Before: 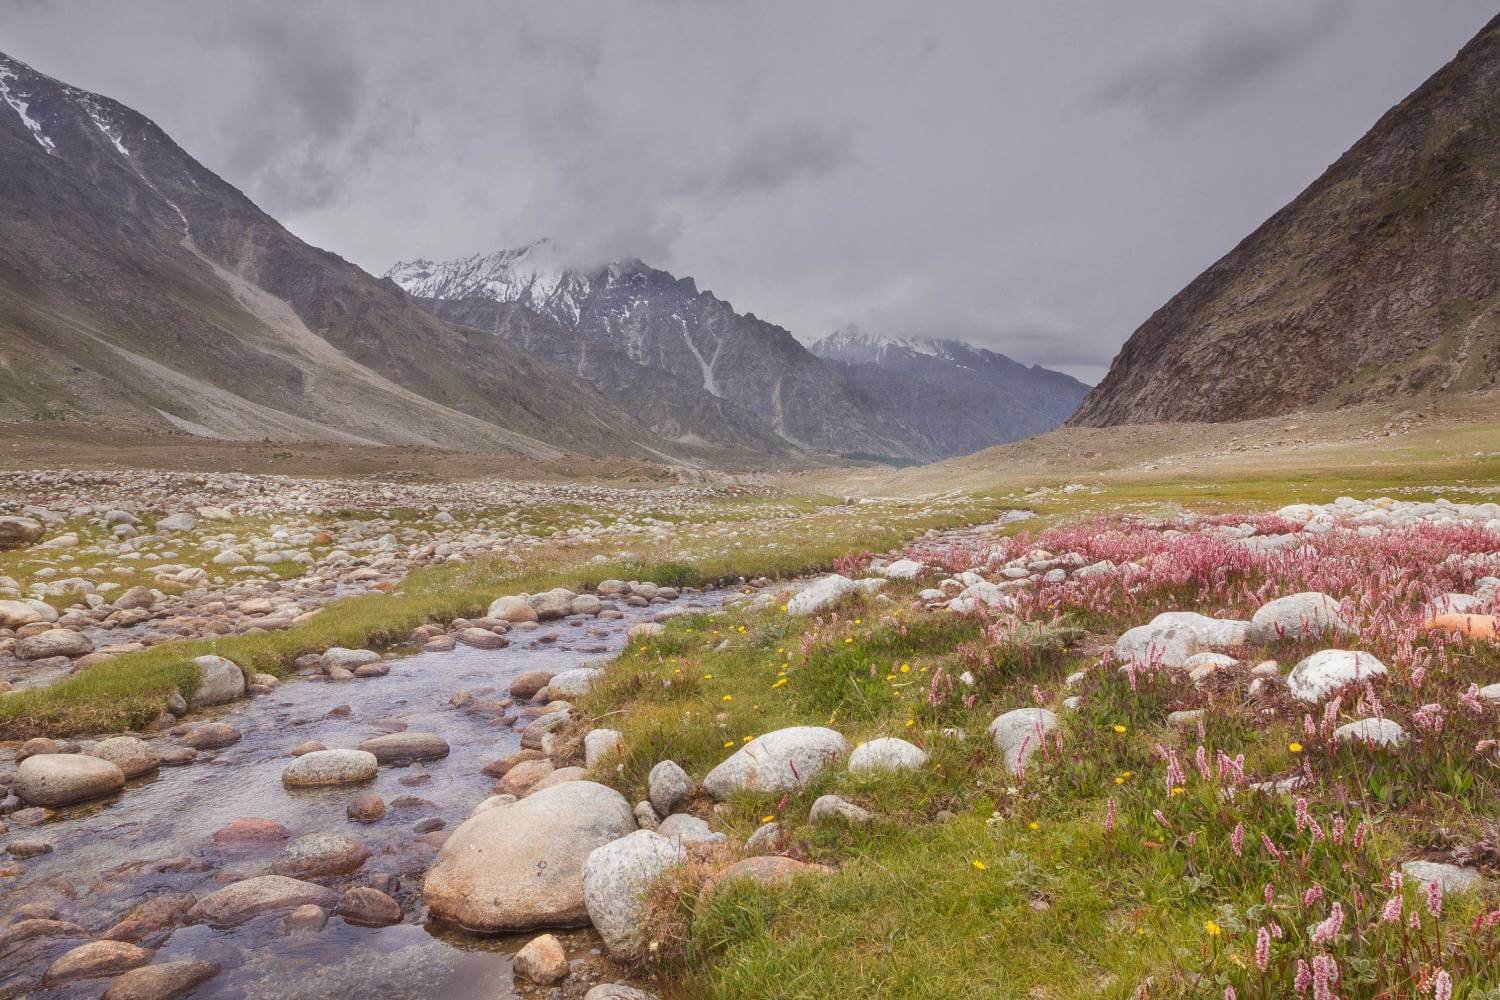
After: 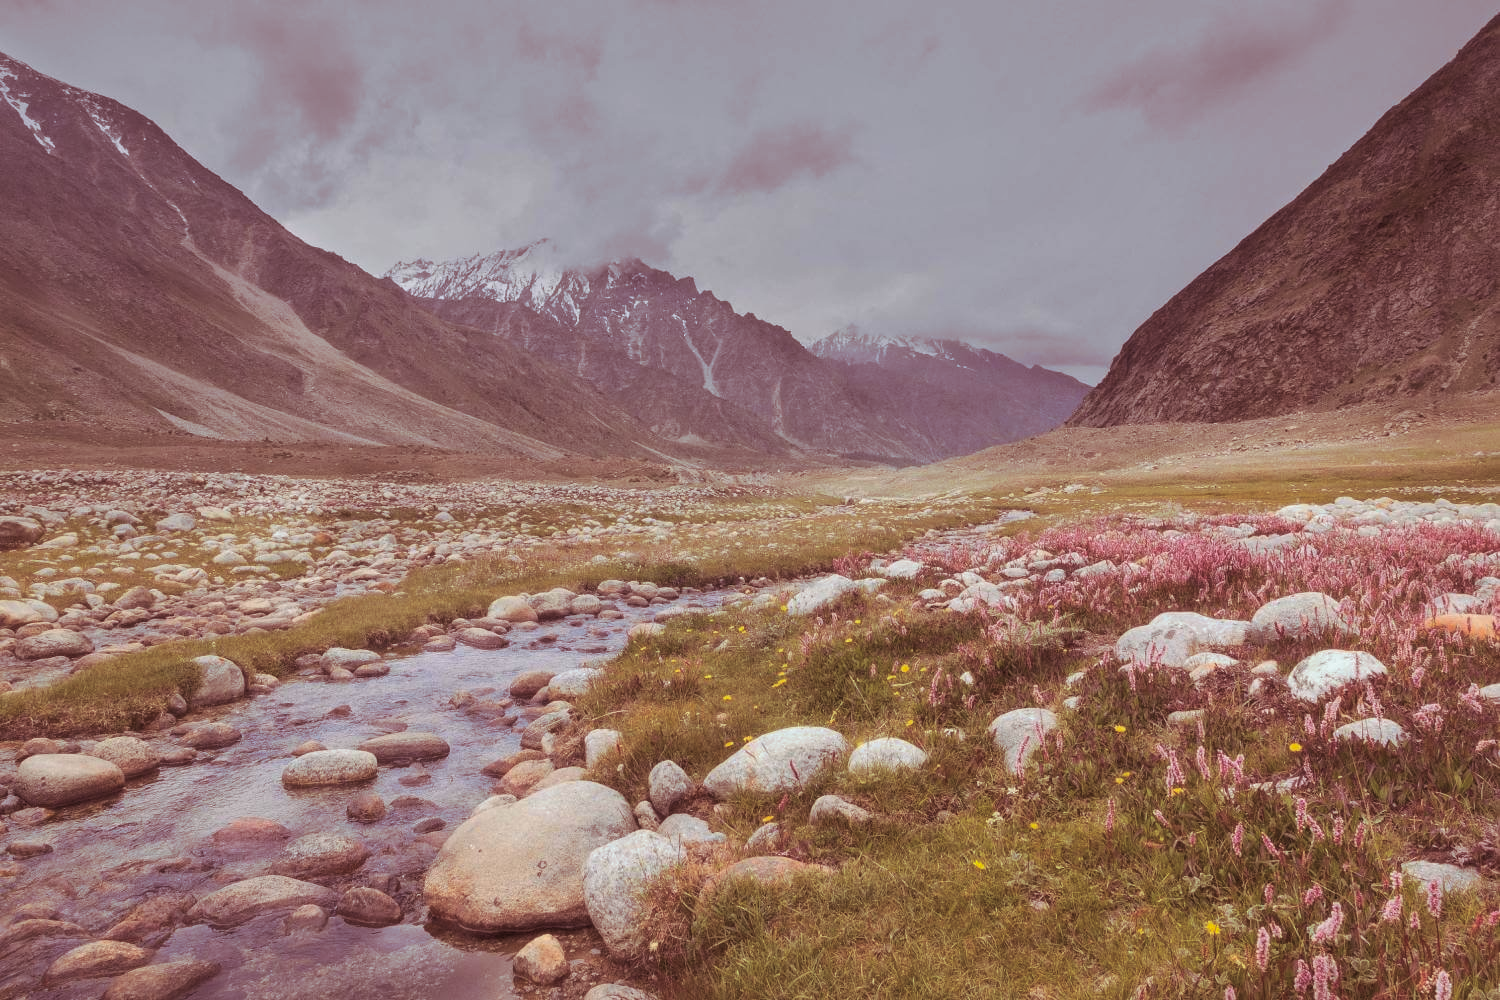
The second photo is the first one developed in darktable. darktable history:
shadows and highlights: on, module defaults
split-toning: highlights › hue 180°
